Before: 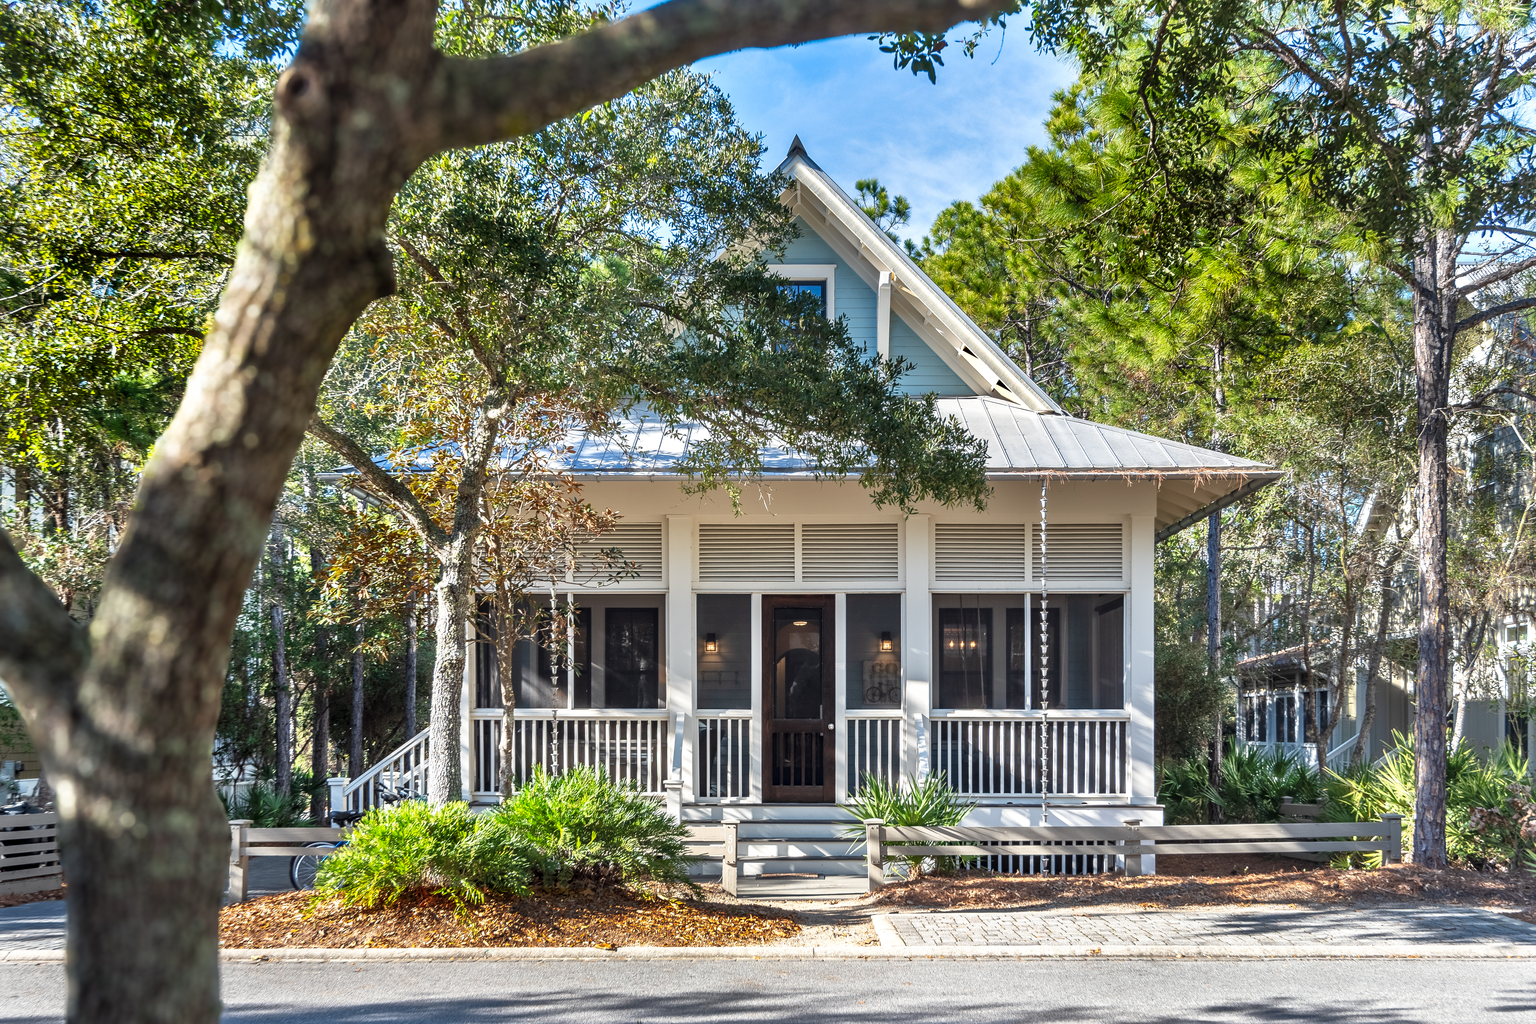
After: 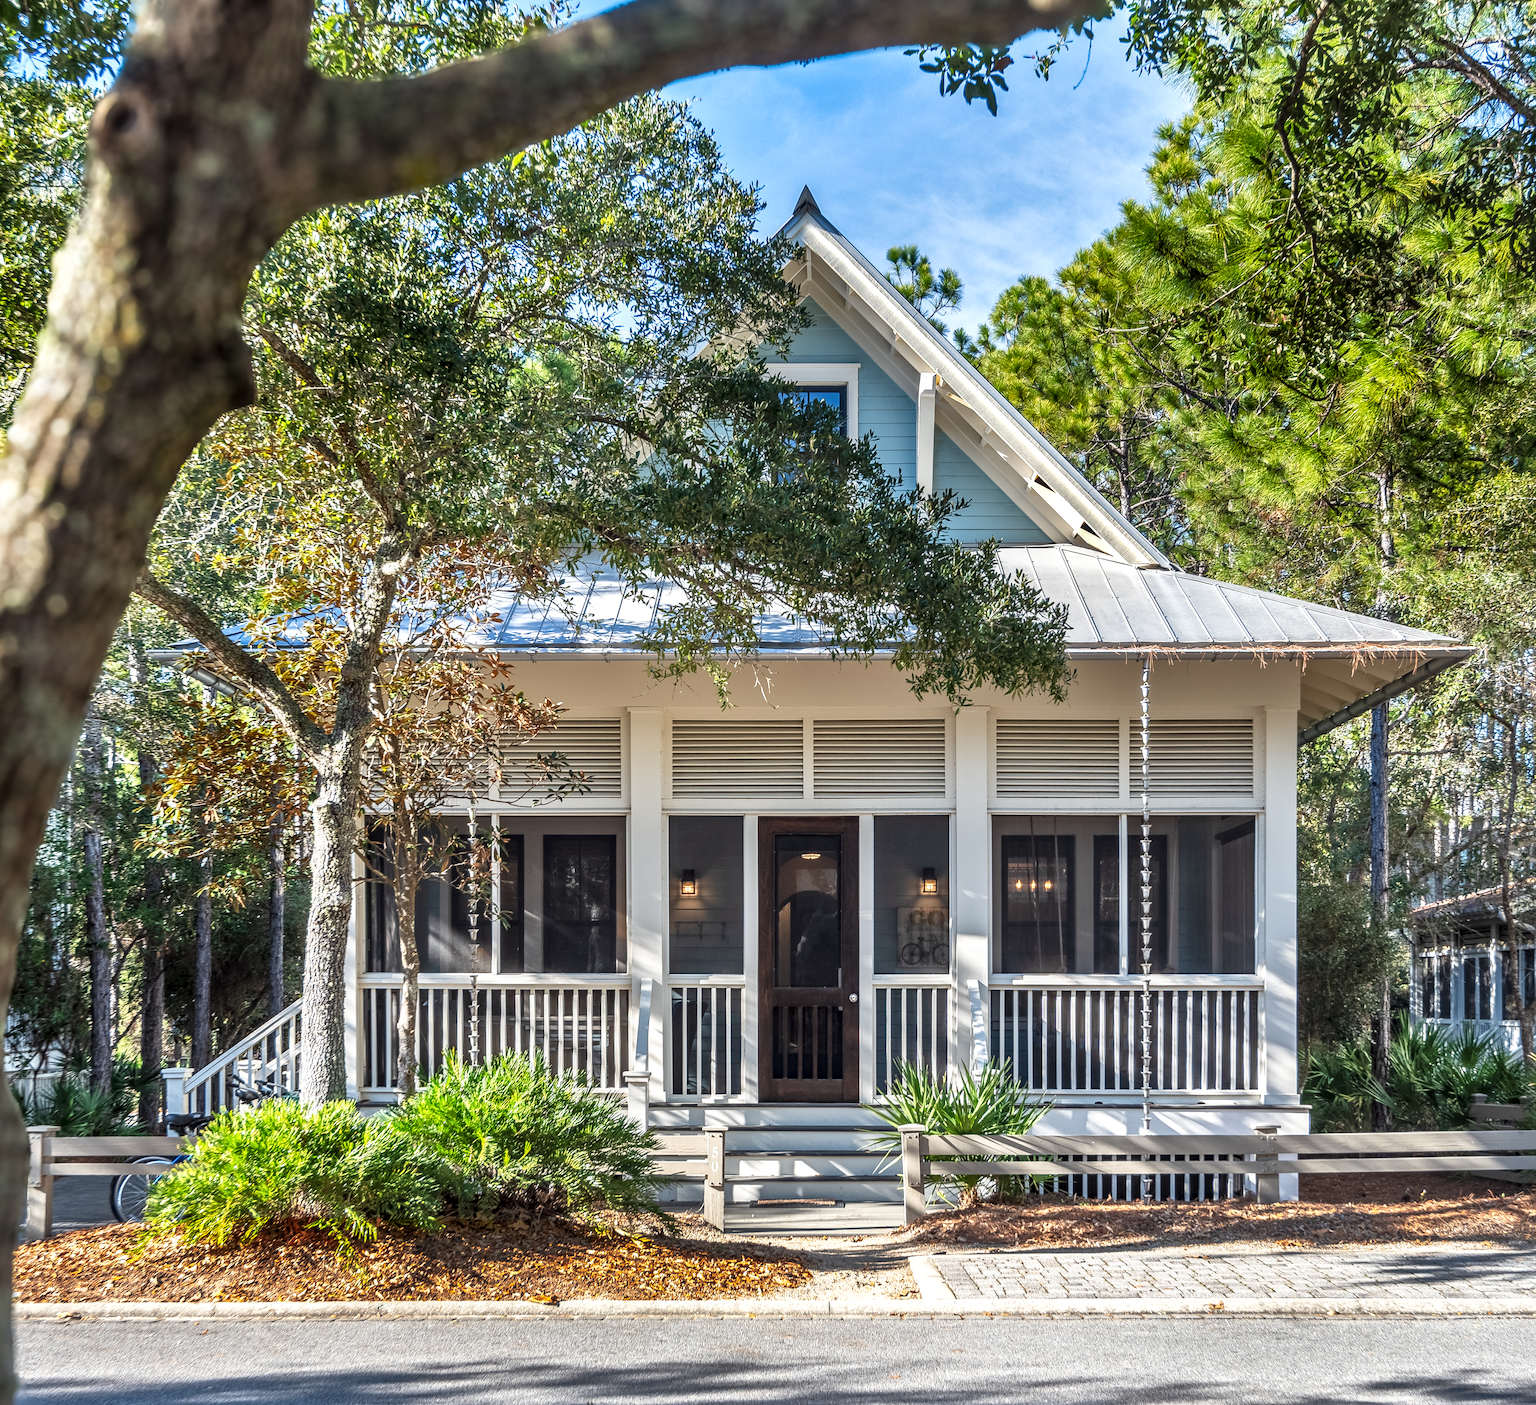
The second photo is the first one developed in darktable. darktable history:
local contrast: on, module defaults
crop: left 13.669%, right 13.471%
